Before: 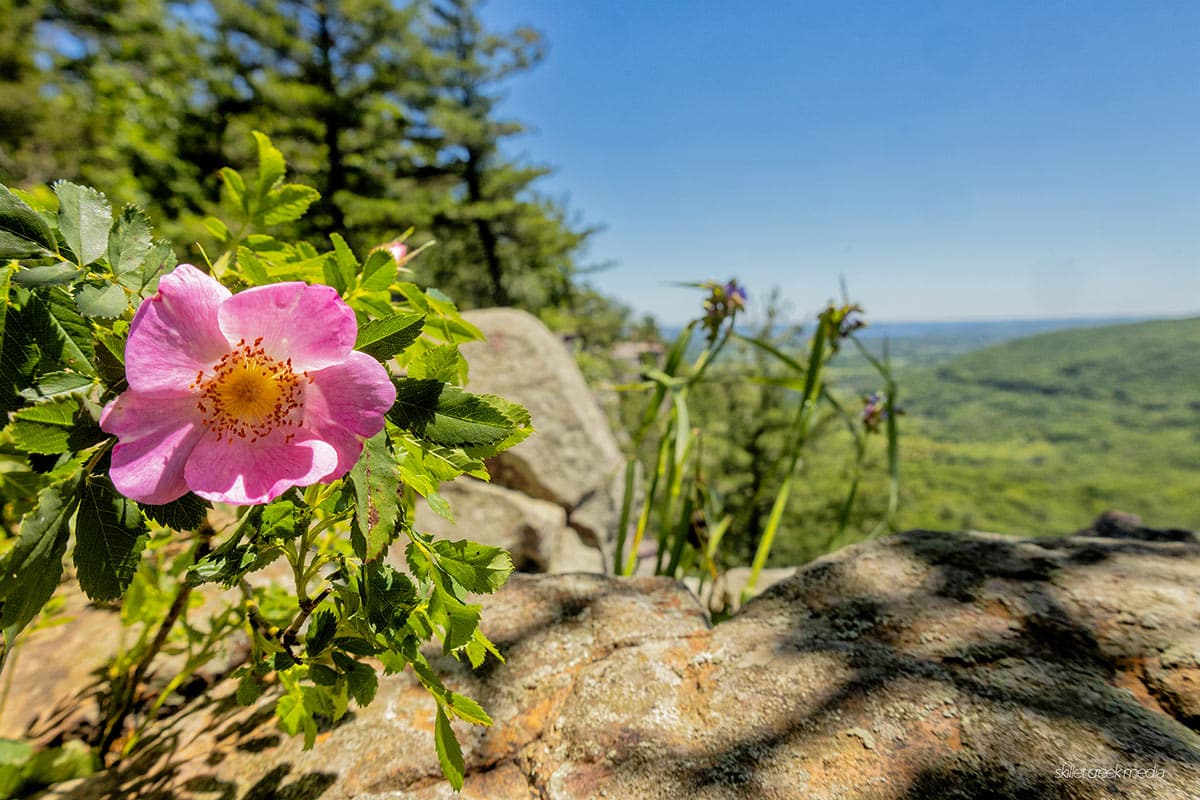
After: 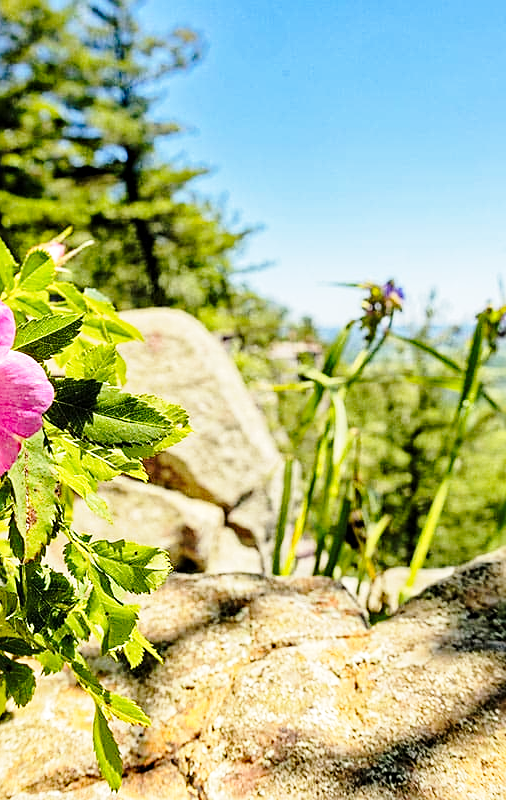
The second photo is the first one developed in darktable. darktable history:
sharpen: on, module defaults
crop: left 28.583%, right 29.231%
haze removal: compatibility mode true, adaptive false
exposure: exposure 0.3 EV, compensate highlight preservation false
base curve: curves: ch0 [(0, 0) (0.028, 0.03) (0.121, 0.232) (0.46, 0.748) (0.859, 0.968) (1, 1)], preserve colors none
